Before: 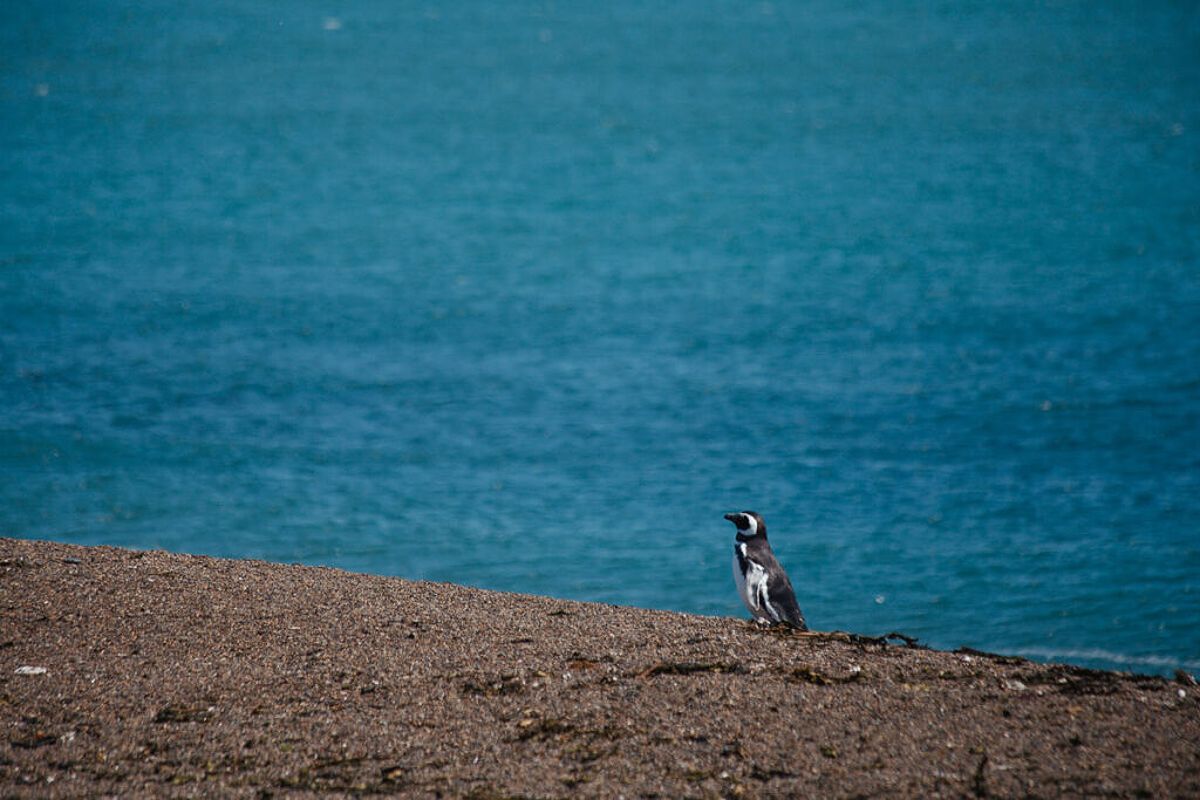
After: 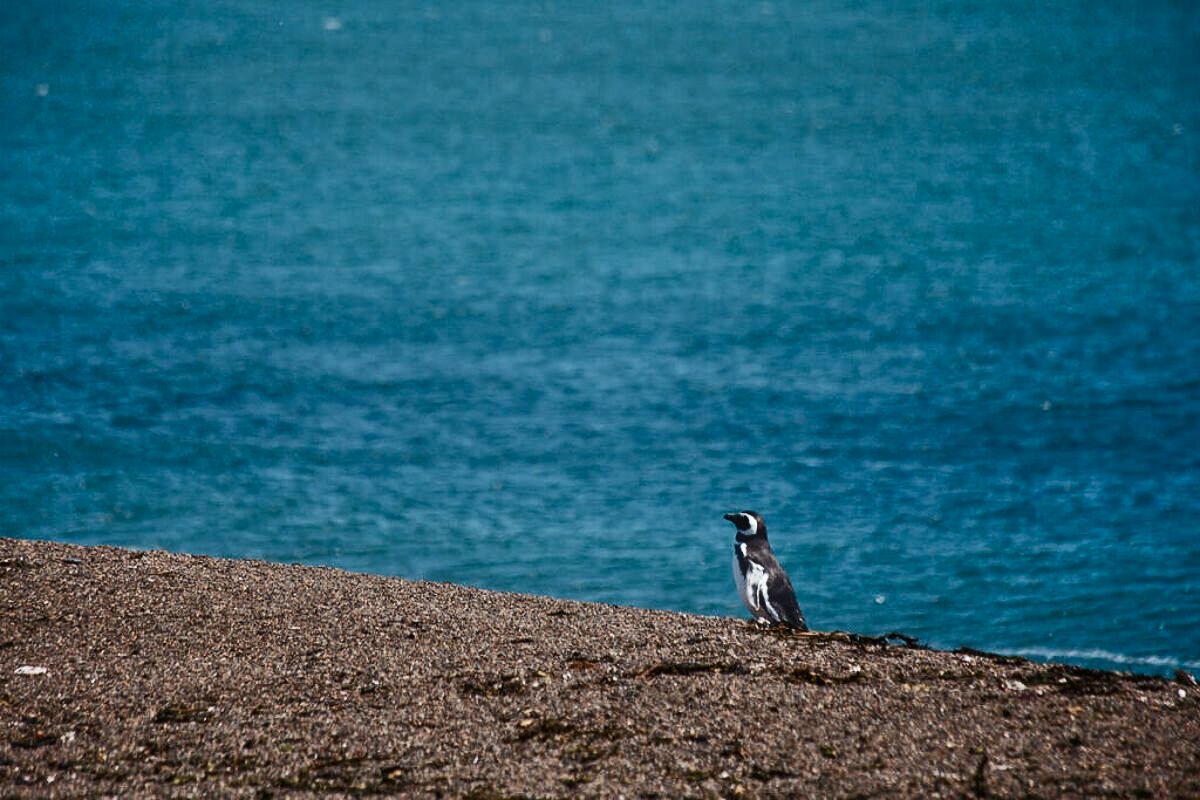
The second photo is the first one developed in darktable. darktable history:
contrast brightness saturation: contrast 0.28
bloom: size 5%, threshold 95%, strength 15%
shadows and highlights: shadows 52.42, soften with gaussian
